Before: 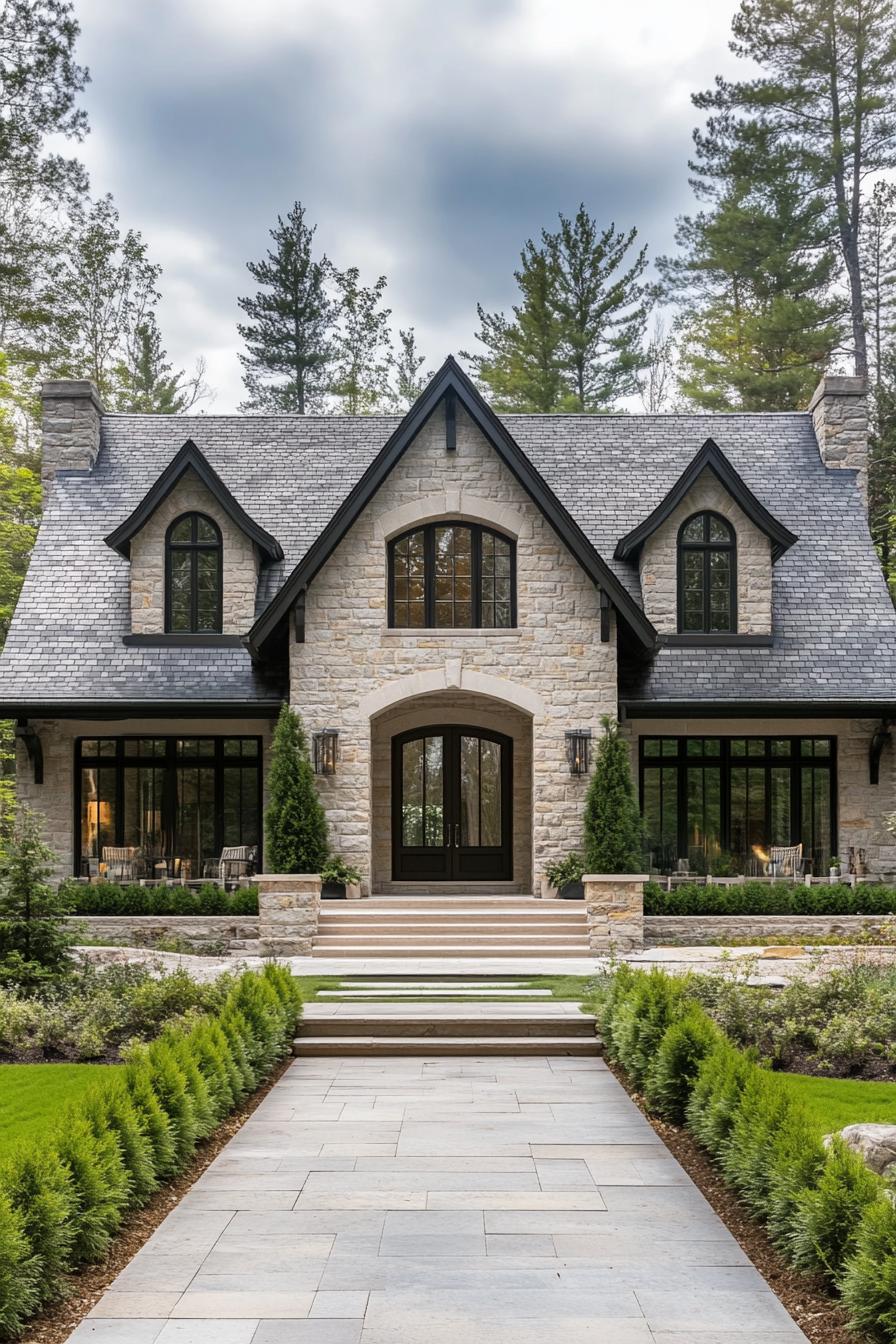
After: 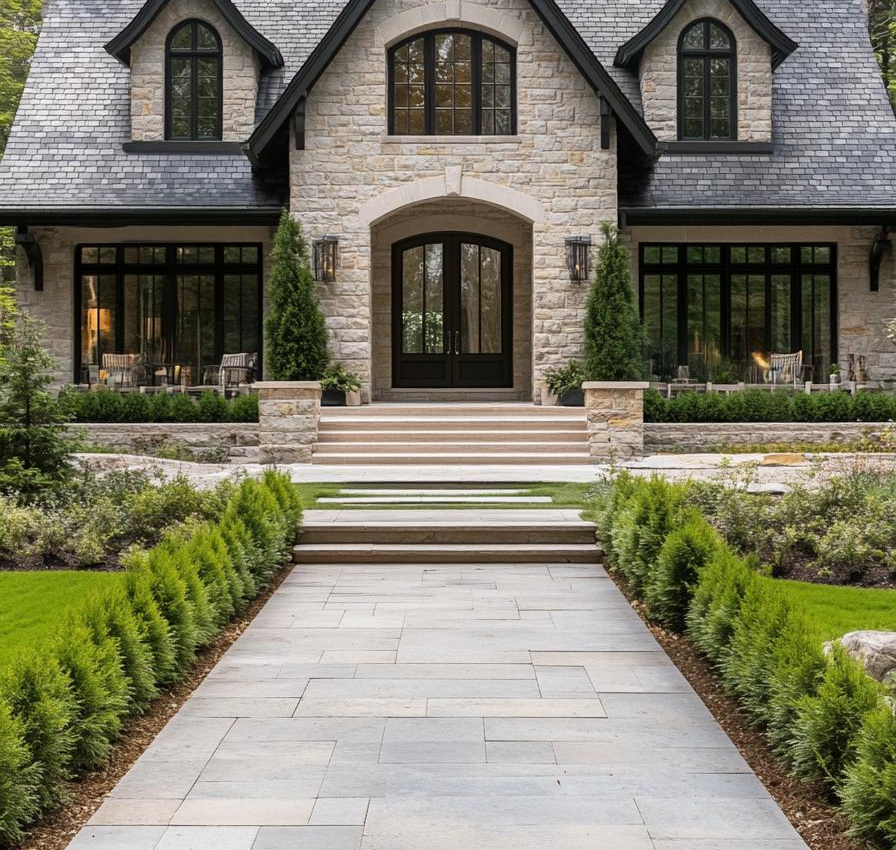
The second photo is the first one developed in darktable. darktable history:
crop and rotate: top 36.685%
